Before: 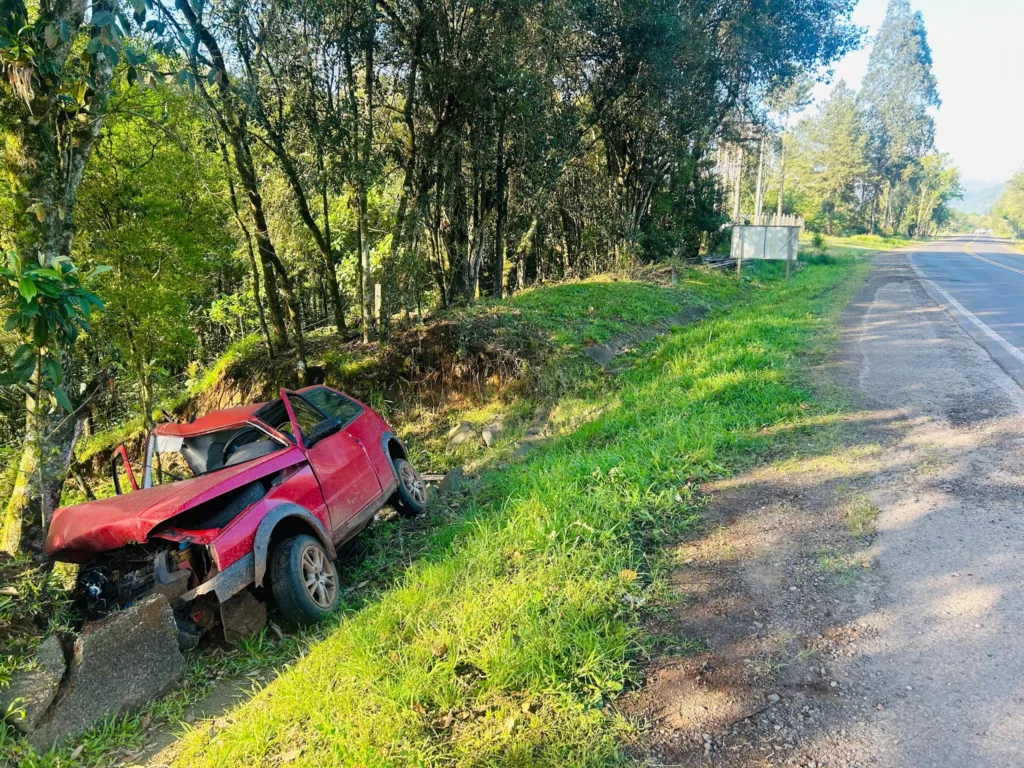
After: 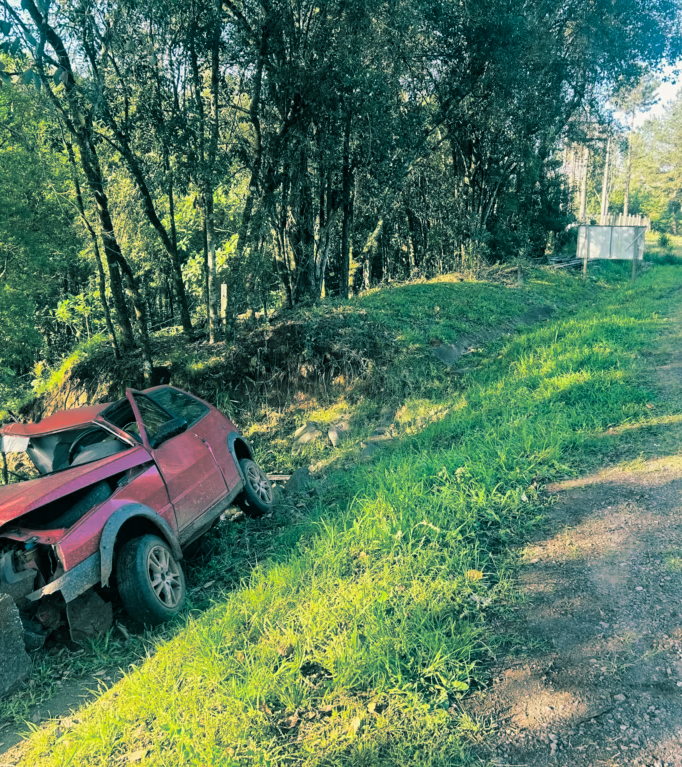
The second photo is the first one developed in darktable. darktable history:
crop and rotate: left 15.055%, right 18.278%
split-toning: shadows › hue 186.43°, highlights › hue 49.29°, compress 30.29%
